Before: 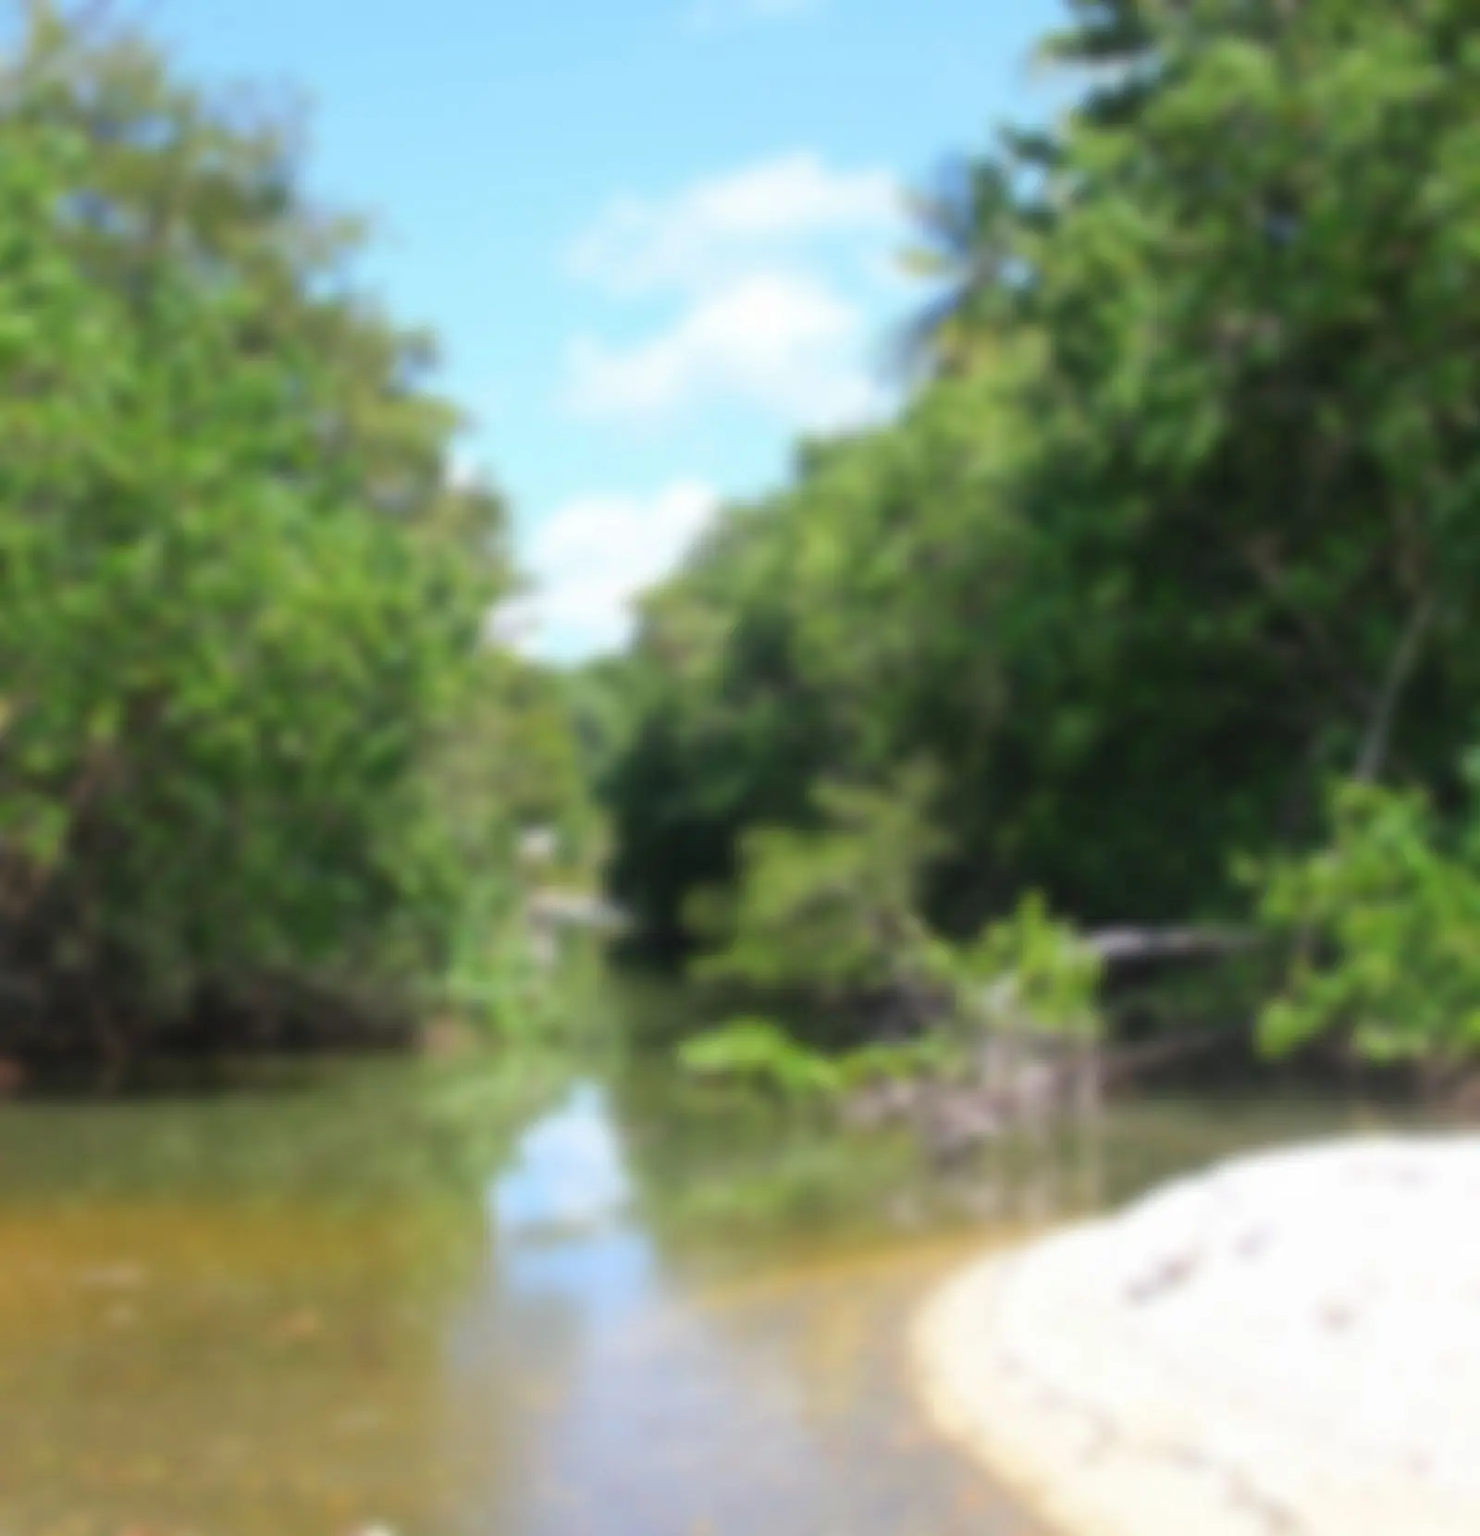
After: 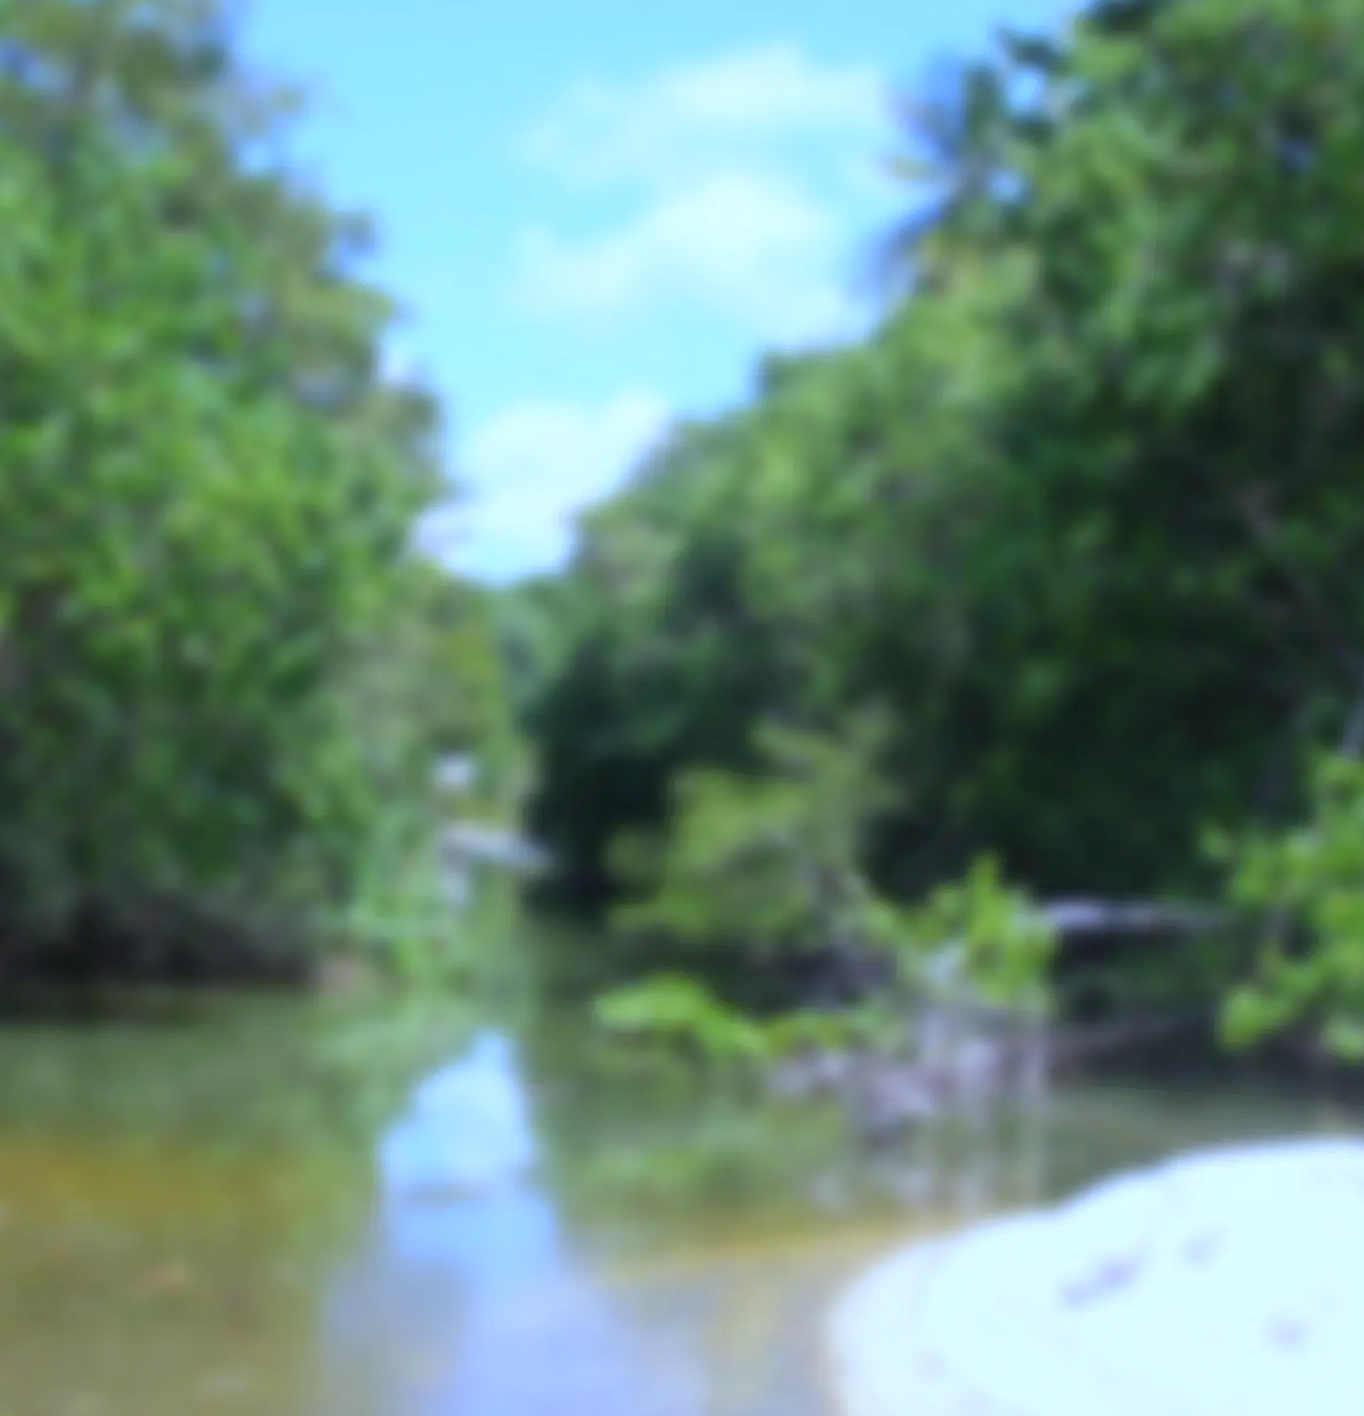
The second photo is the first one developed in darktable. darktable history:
crop and rotate: angle -3.27°, left 5.211%, top 5.211%, right 4.607%, bottom 4.607%
white balance: red 0.871, blue 1.249
